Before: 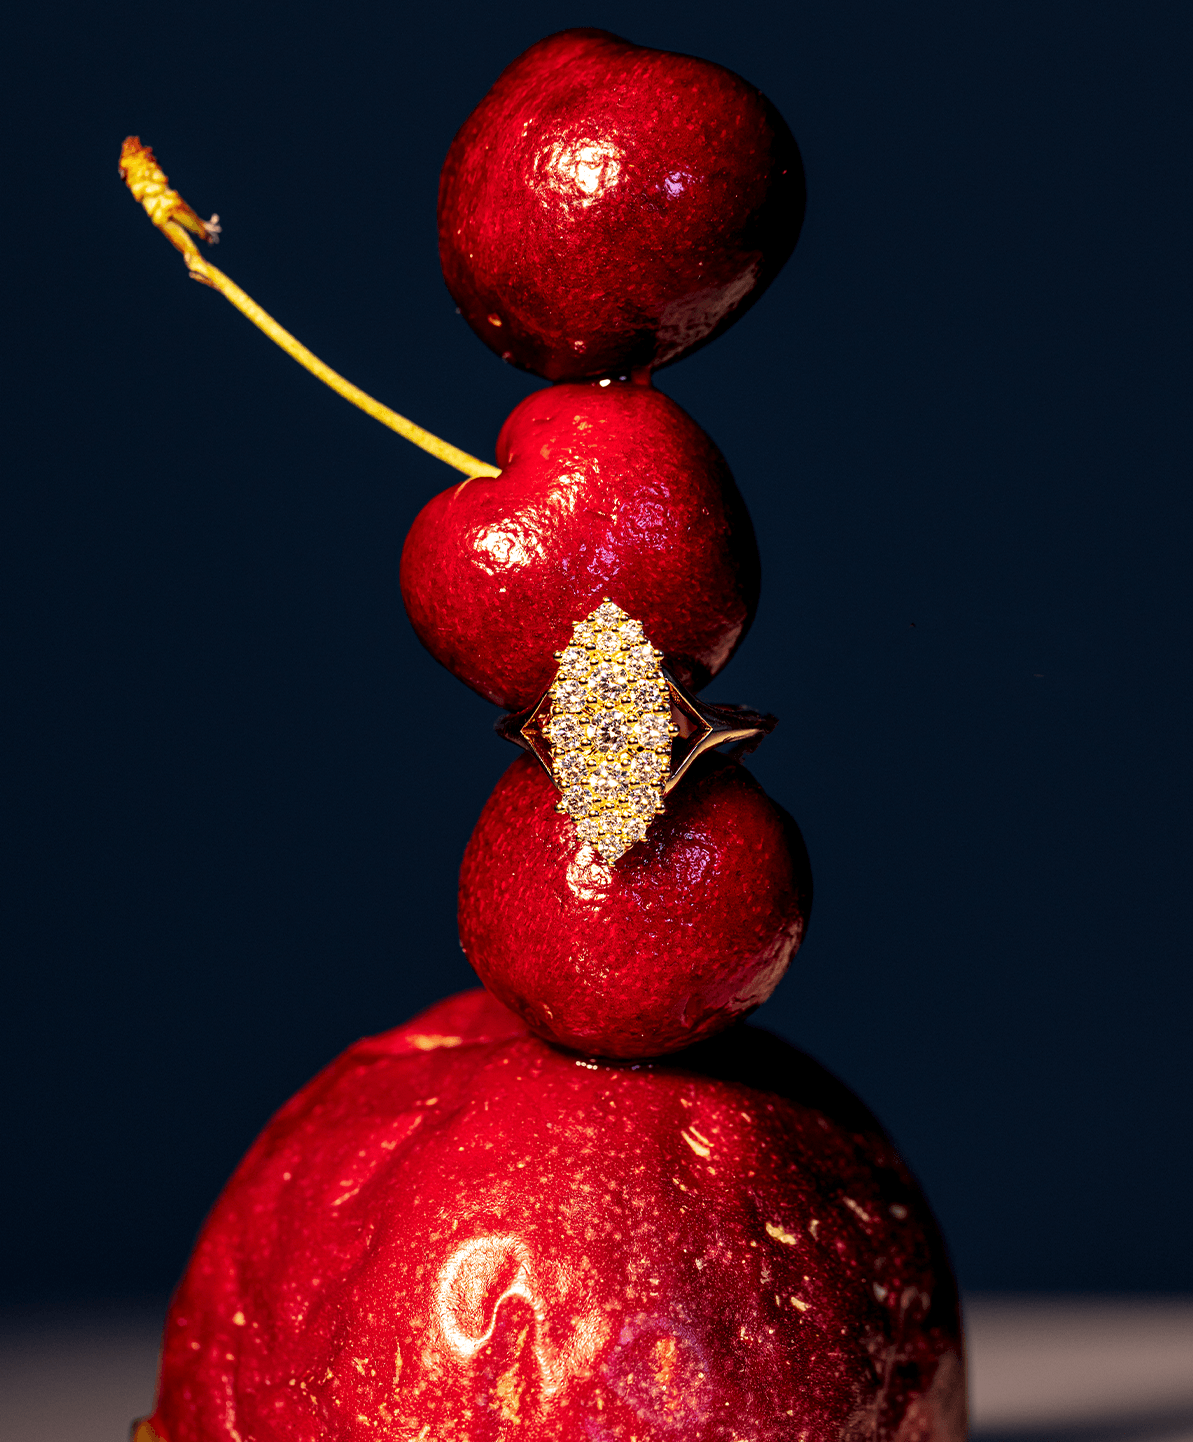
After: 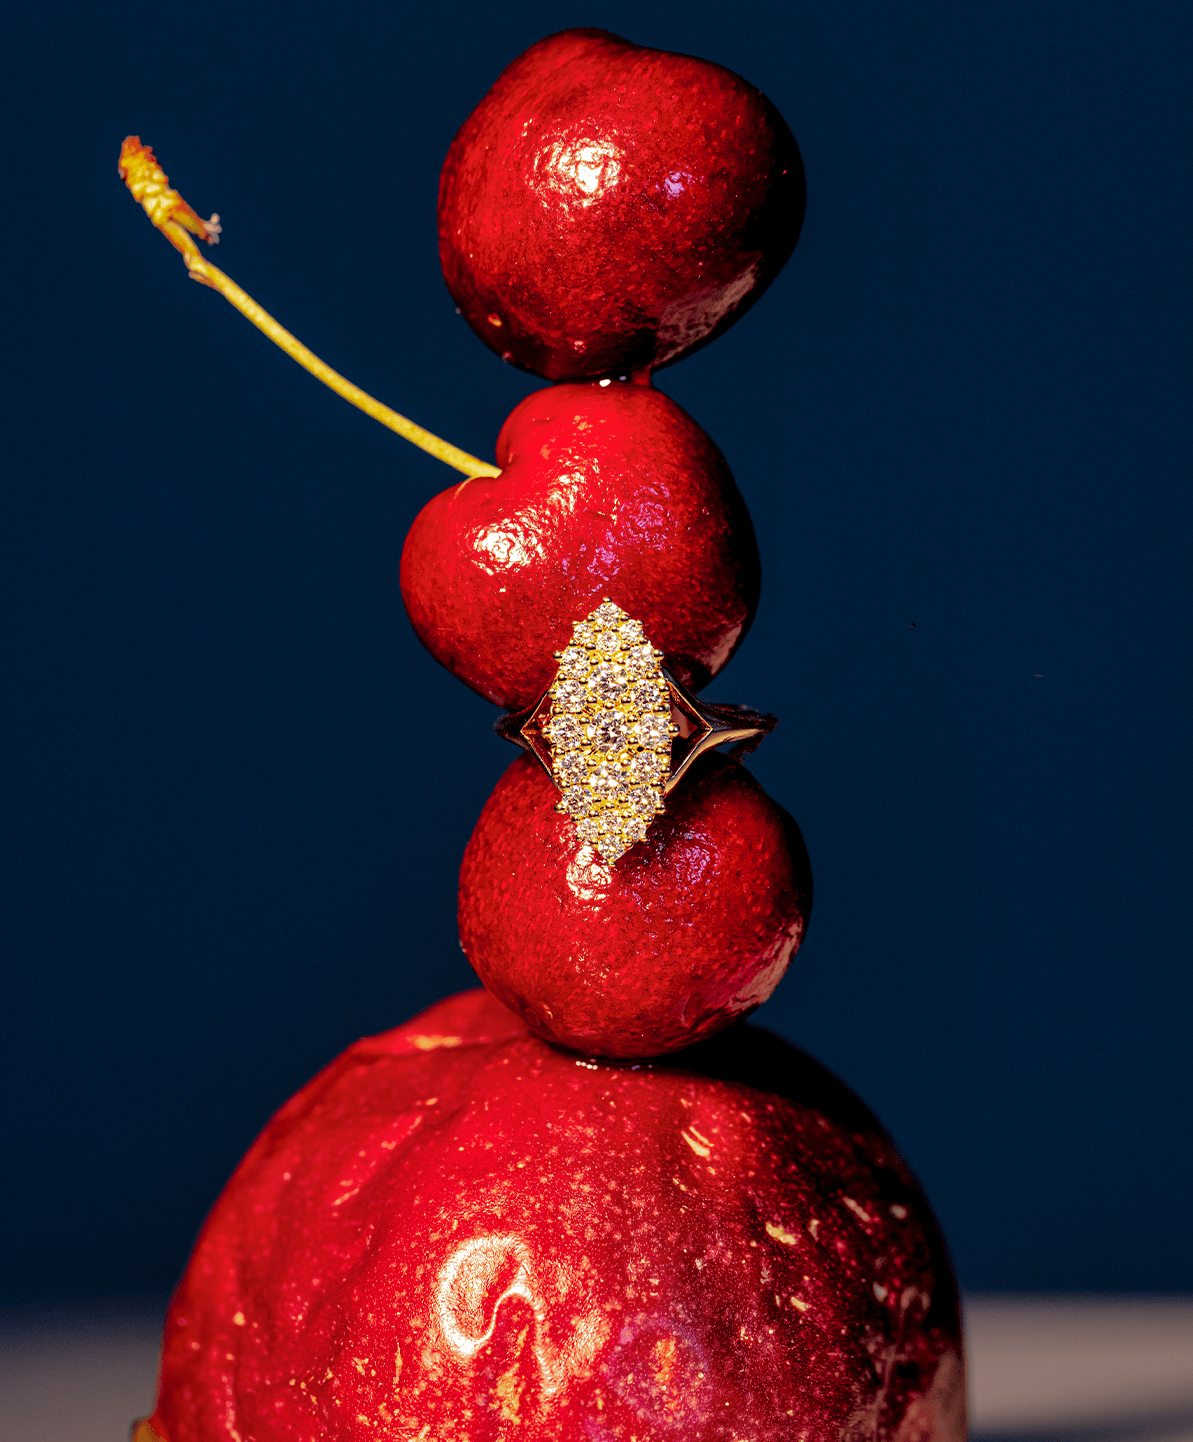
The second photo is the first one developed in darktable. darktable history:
shadows and highlights: highlights color adjustment 0.11%
